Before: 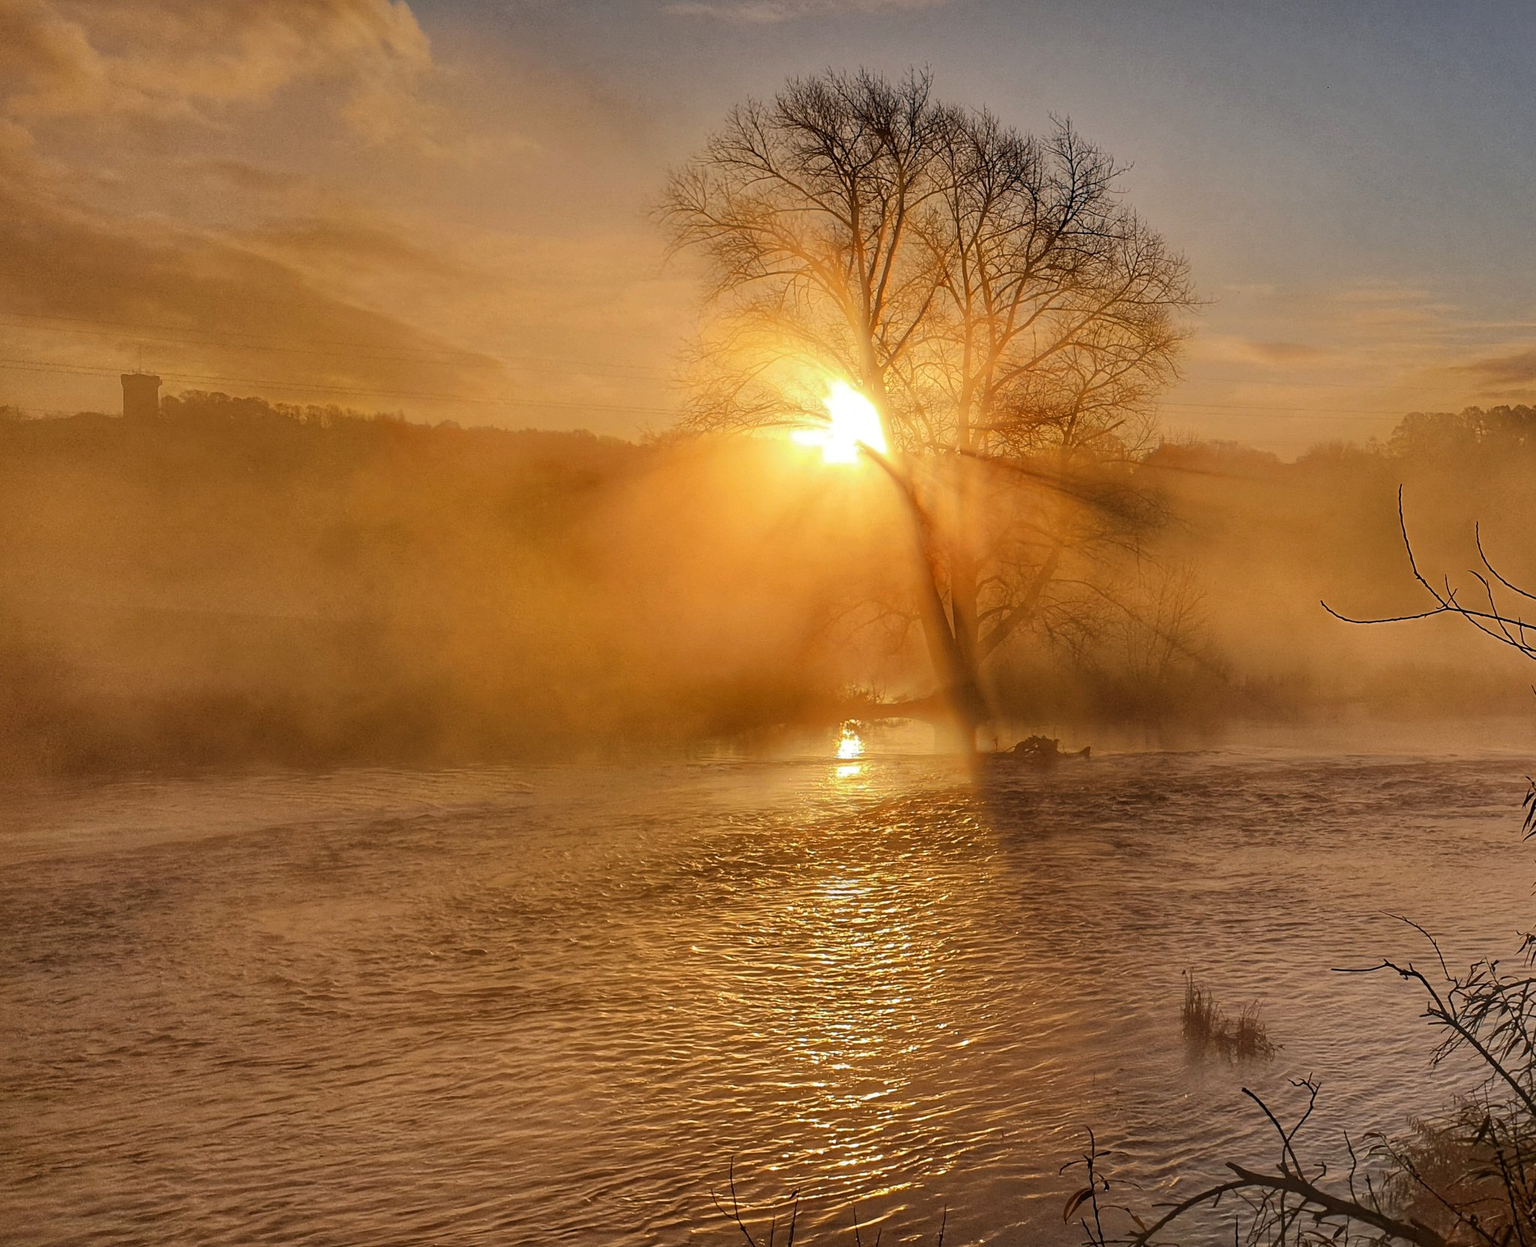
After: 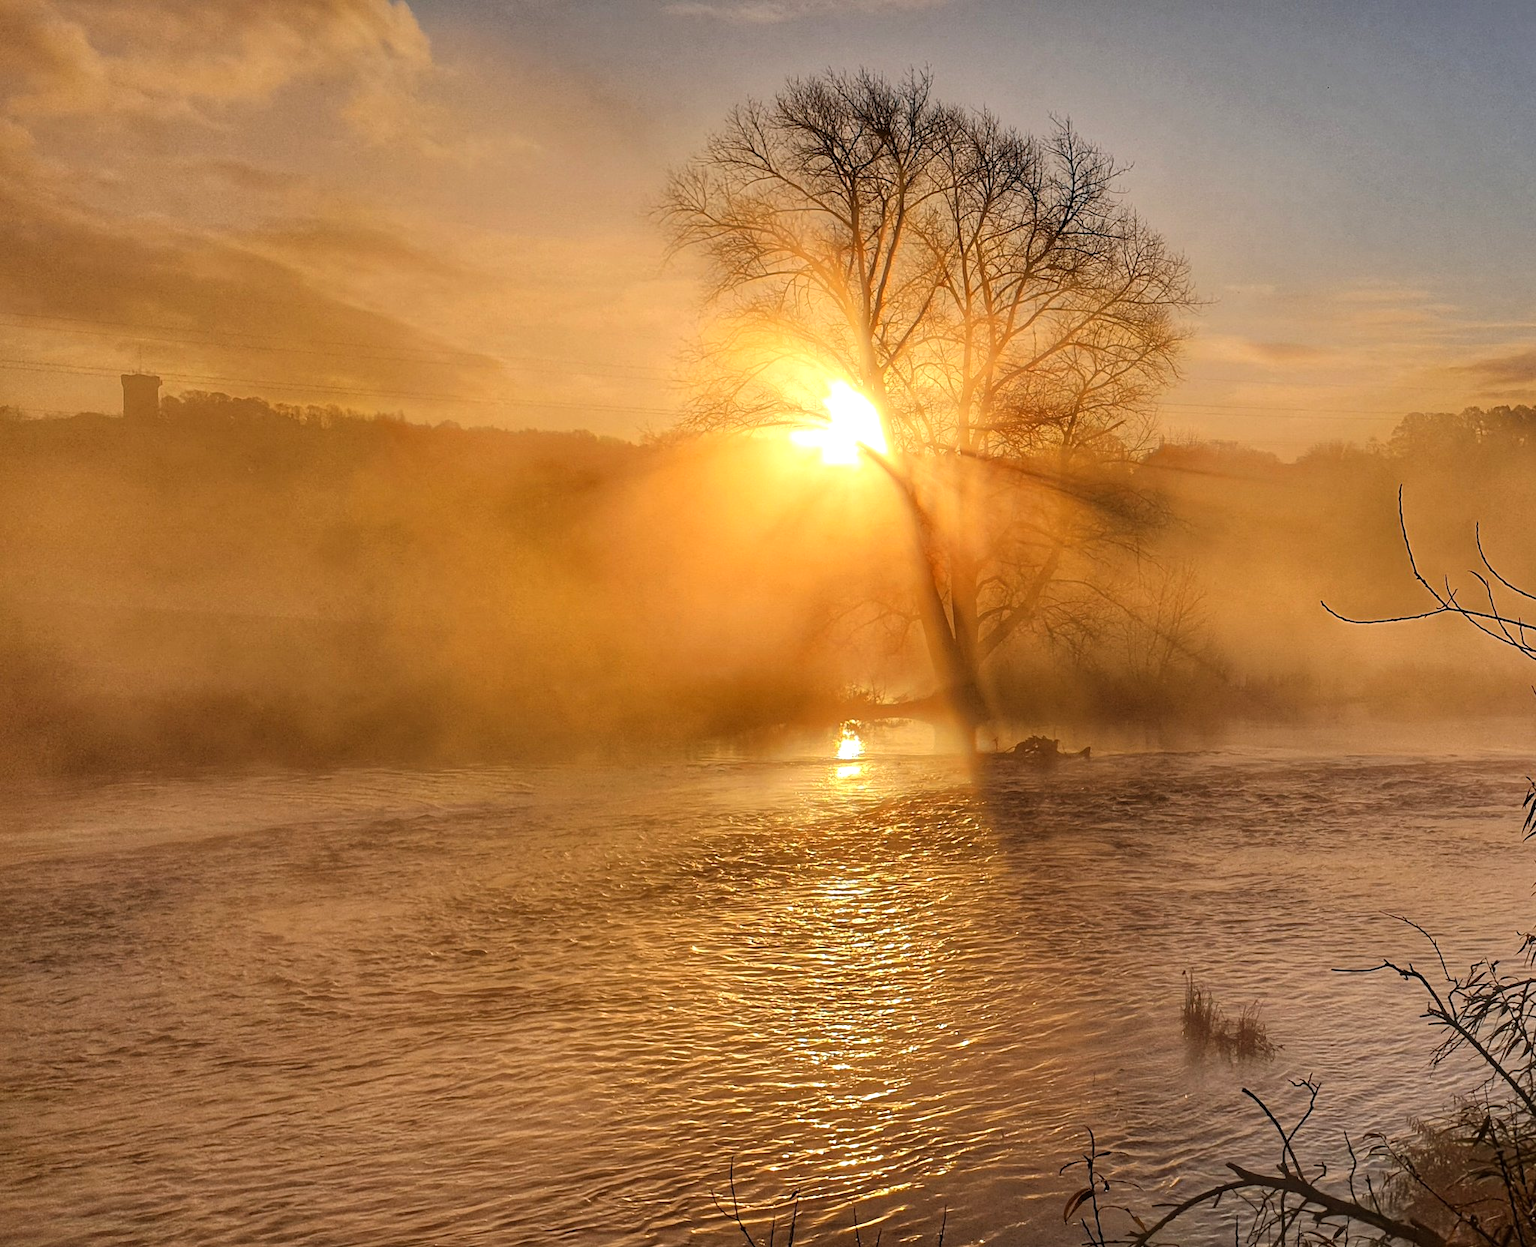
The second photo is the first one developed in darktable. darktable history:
tone equalizer: -8 EV -0.399 EV, -7 EV -0.398 EV, -6 EV -0.3 EV, -5 EV -0.221 EV, -3 EV 0.239 EV, -2 EV 0.362 EV, -1 EV 0.395 EV, +0 EV 0.403 EV
